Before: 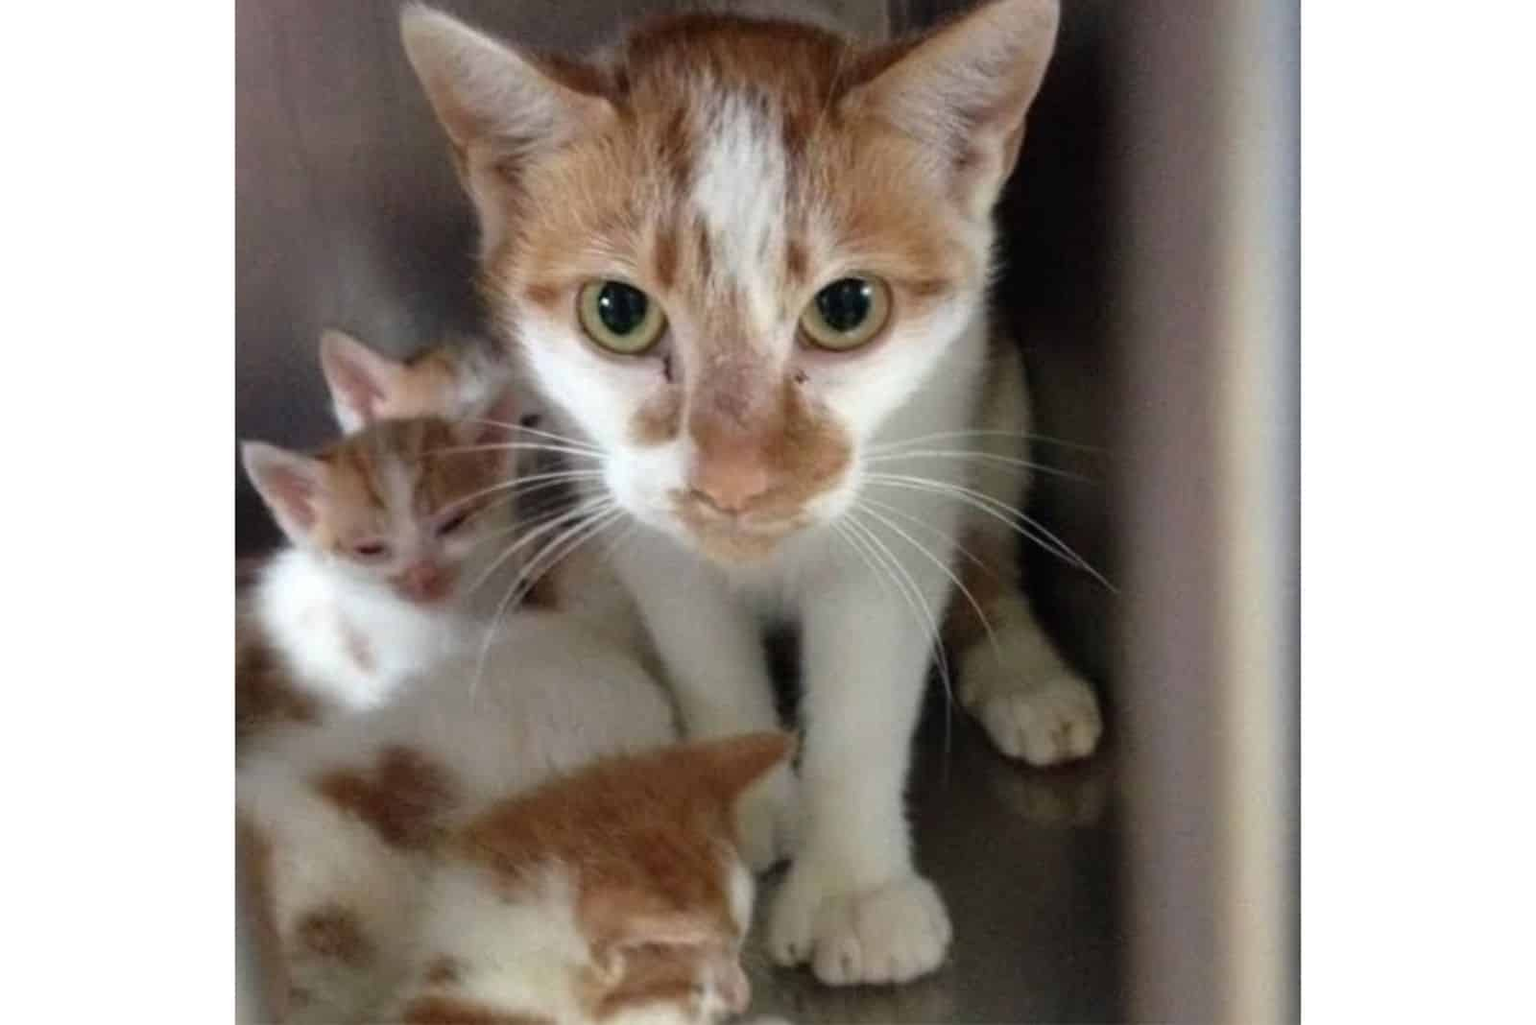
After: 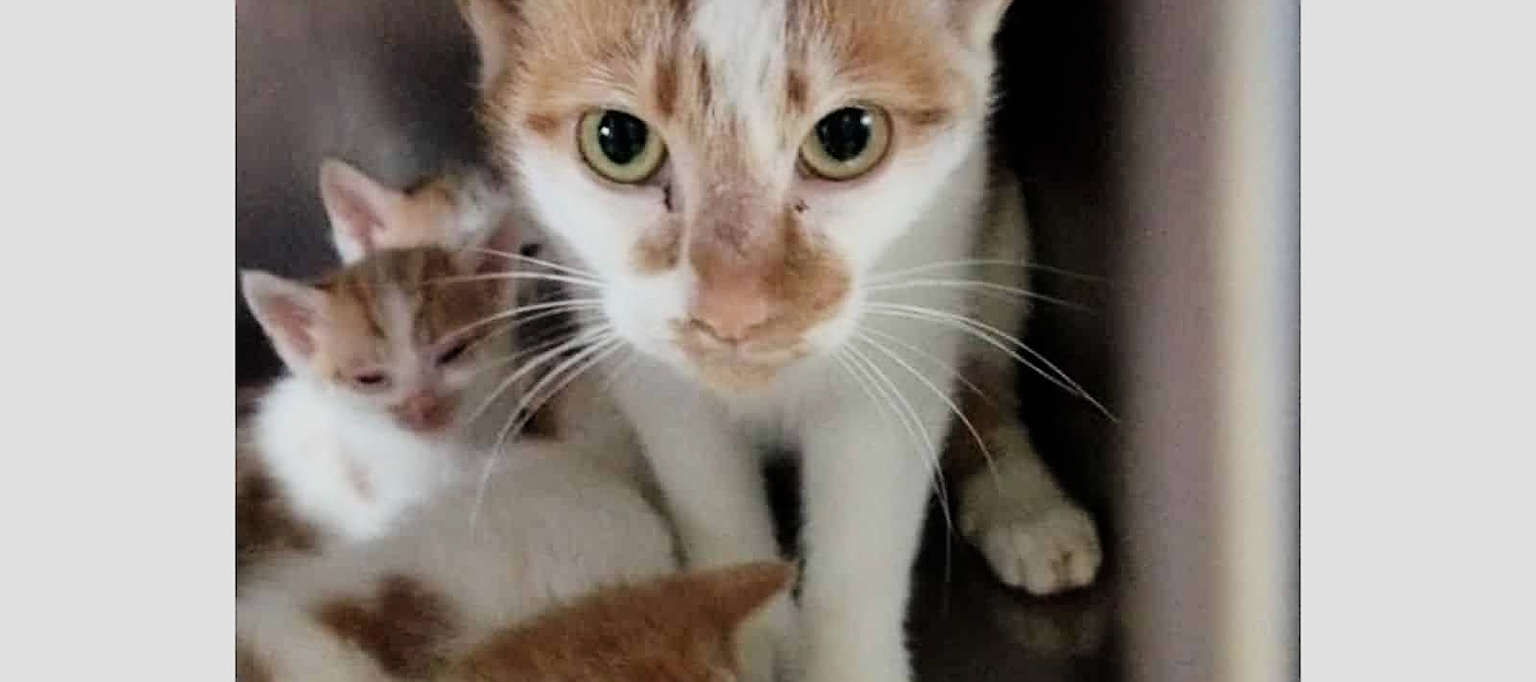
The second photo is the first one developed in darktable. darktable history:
filmic rgb: black relative exposure -7.65 EV, white relative exposure 4.56 EV, hardness 3.61
contrast brightness saturation: contrast 0.149, brightness 0.049
sharpen: on, module defaults
crop: top 16.668%, bottom 16.704%
